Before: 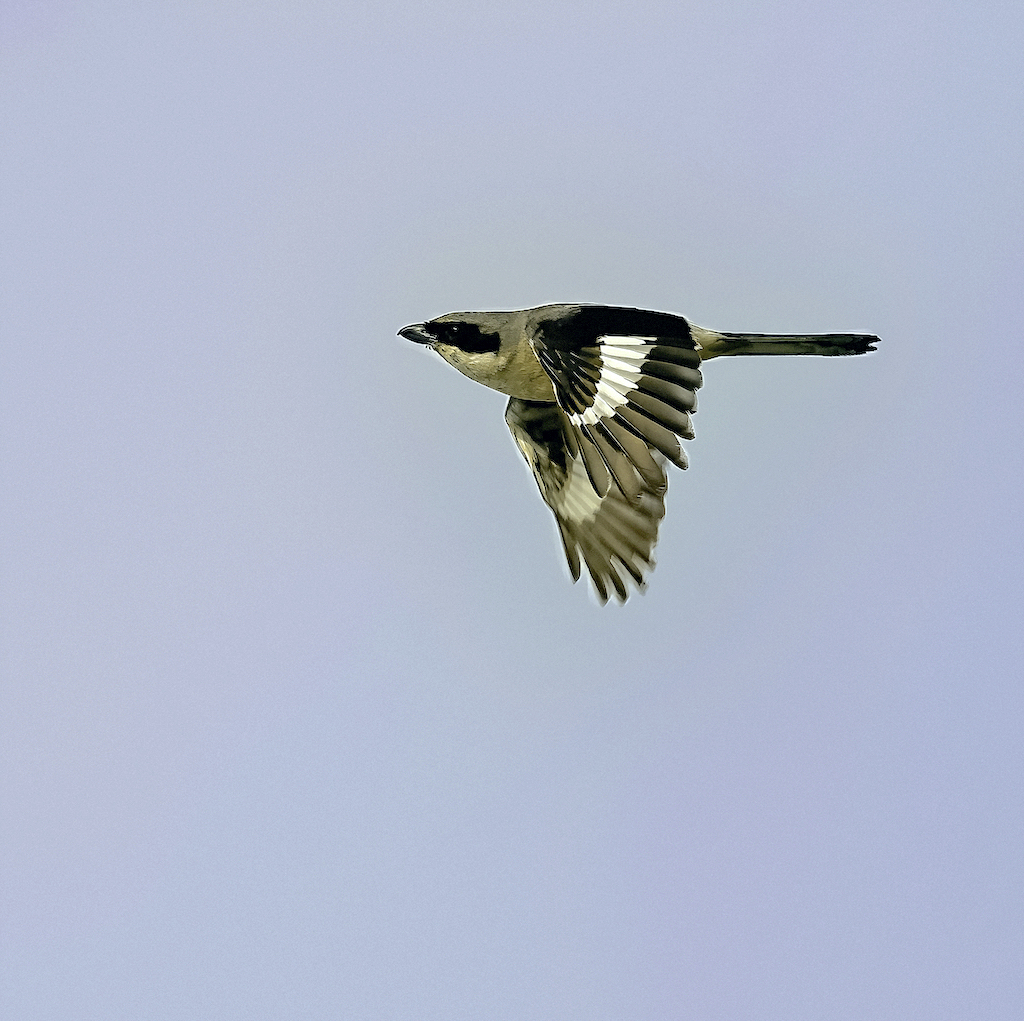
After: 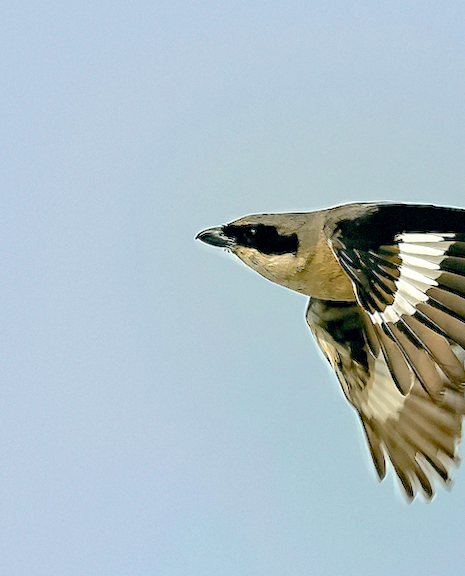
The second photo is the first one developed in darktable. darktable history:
crop: left 20.248%, top 10.86%, right 35.675%, bottom 34.321%
rotate and perspective: rotation -1.77°, lens shift (horizontal) 0.004, automatic cropping off
